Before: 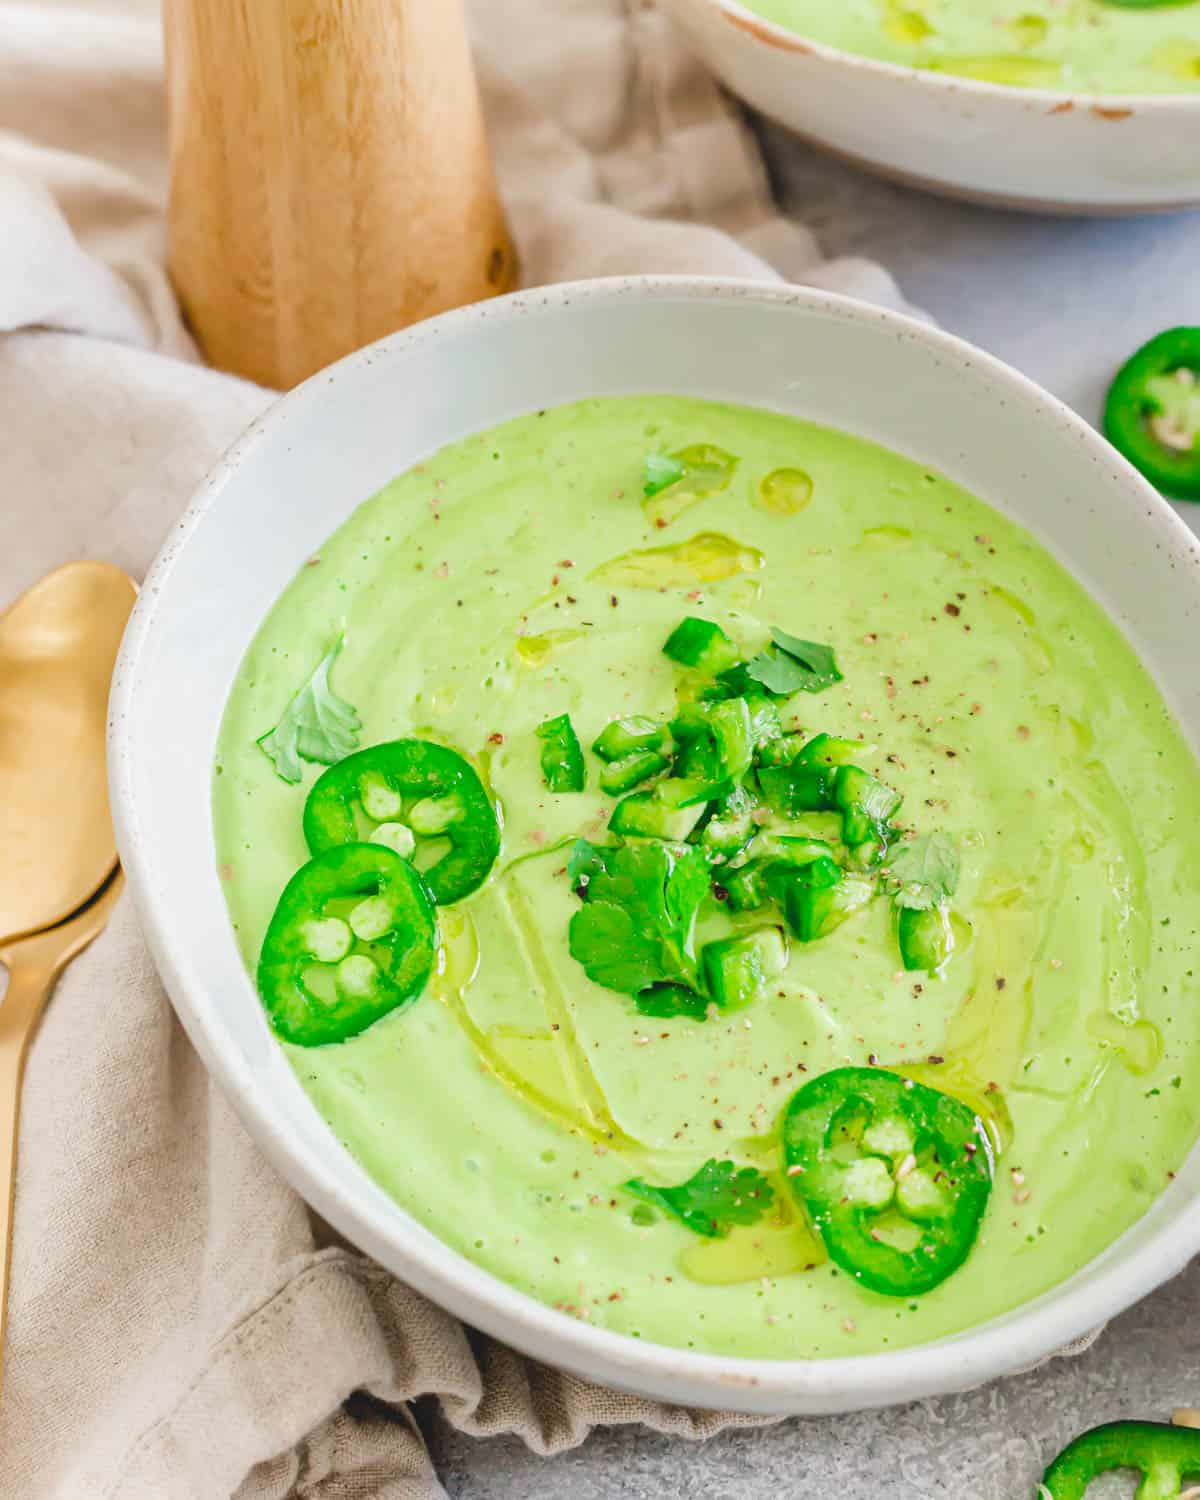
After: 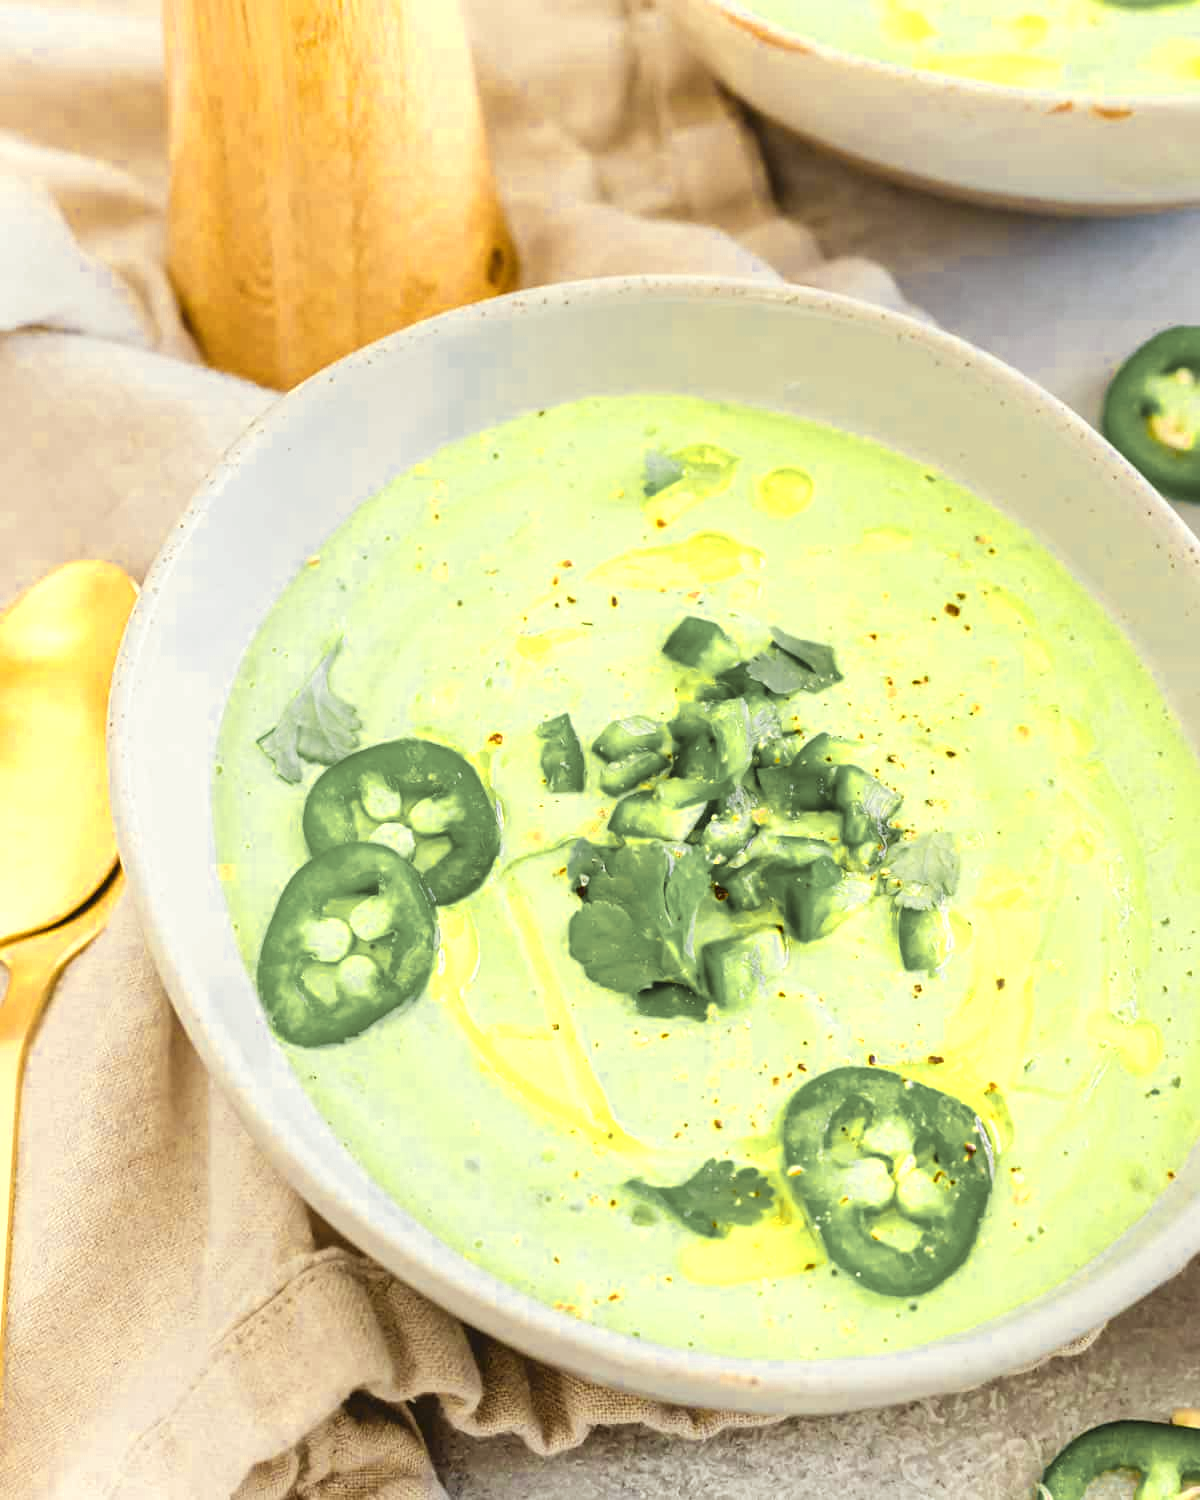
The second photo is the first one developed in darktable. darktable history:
color balance rgb: power › chroma 2.513%, power › hue 70.46°, perceptual saturation grading › global saturation 0.569%
color zones: curves: ch0 [(0.004, 0.306) (0.107, 0.448) (0.252, 0.656) (0.41, 0.398) (0.595, 0.515) (0.768, 0.628)]; ch1 [(0.07, 0.323) (0.151, 0.452) (0.252, 0.608) (0.346, 0.221) (0.463, 0.189) (0.61, 0.368) (0.735, 0.395) (0.921, 0.412)]; ch2 [(0, 0.476) (0.132, 0.512) (0.243, 0.512) (0.397, 0.48) (0.522, 0.376) (0.634, 0.536) (0.761, 0.46)]
